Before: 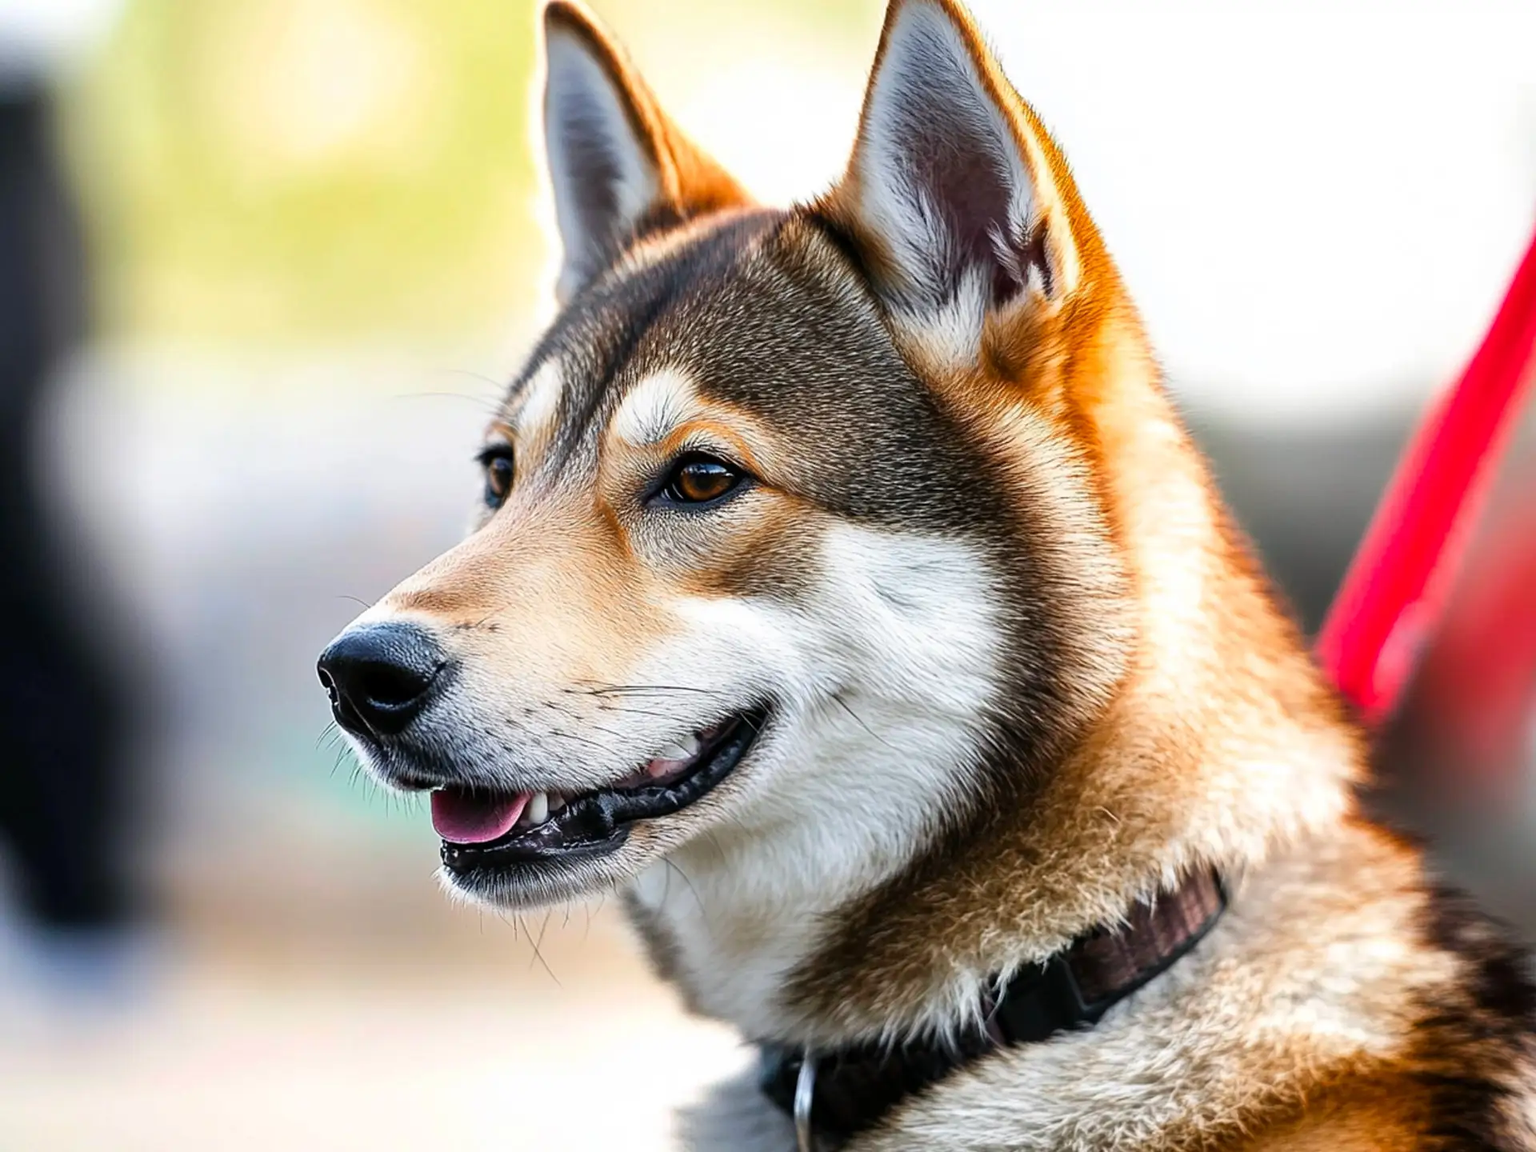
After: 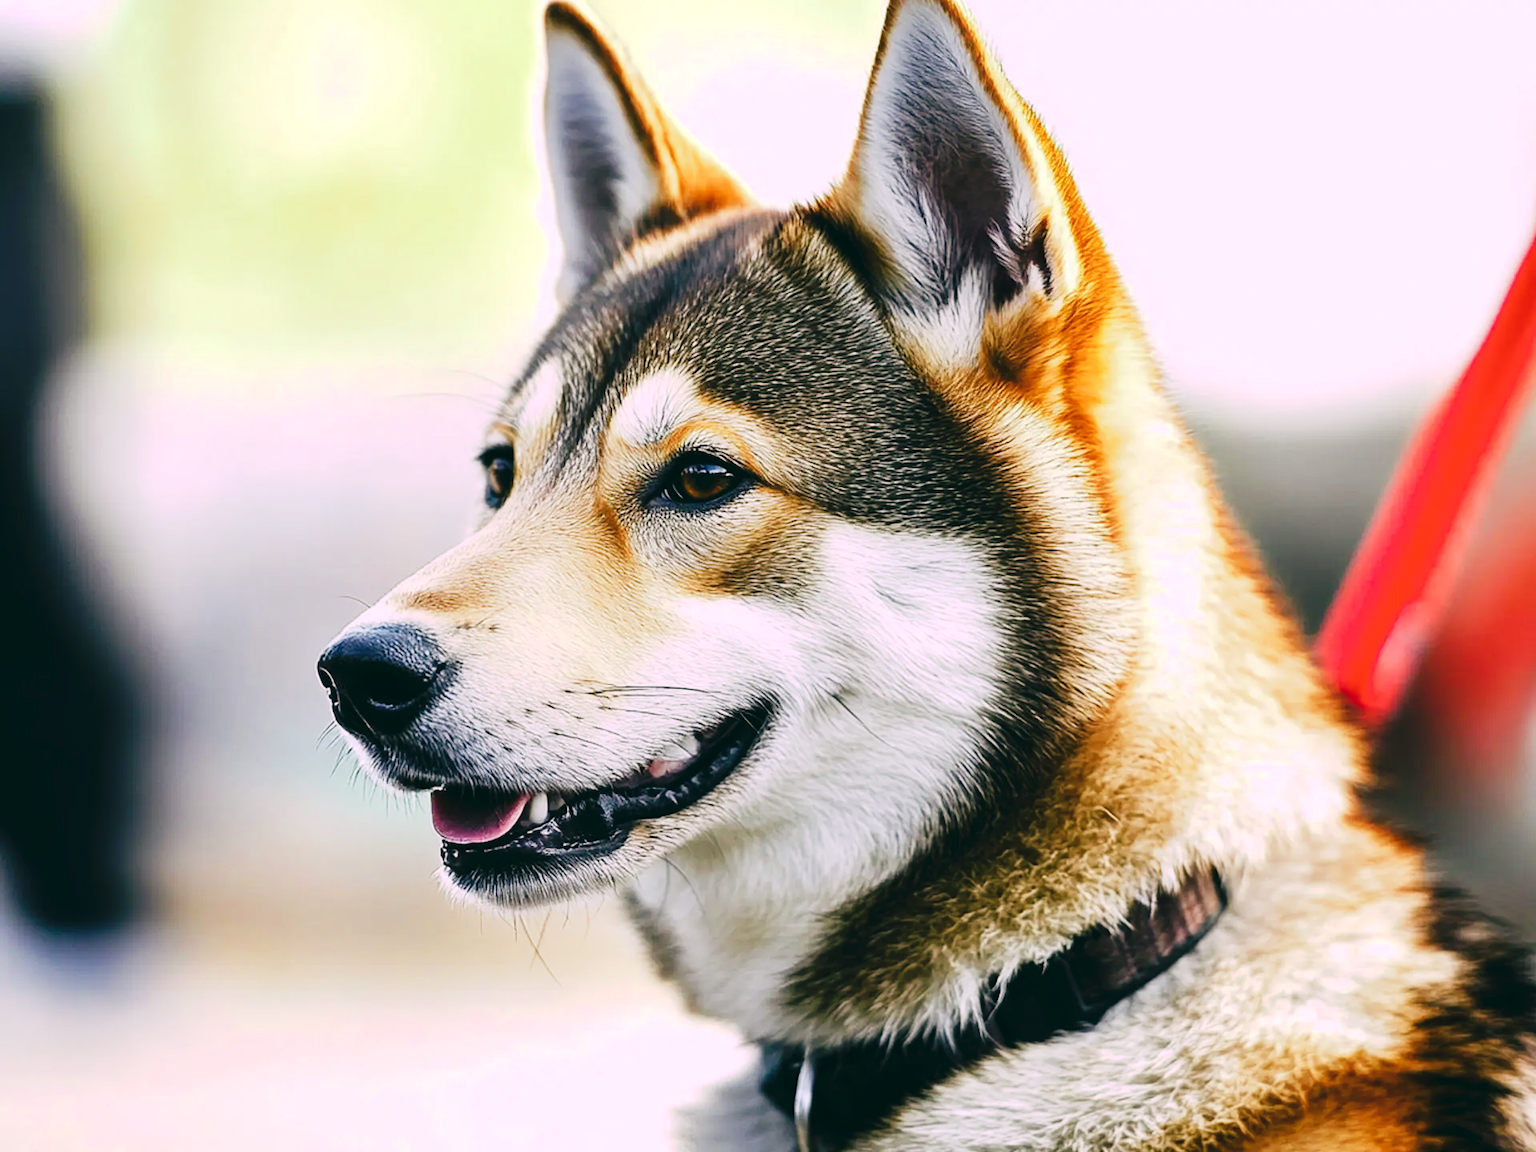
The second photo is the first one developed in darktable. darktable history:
tone curve: curves: ch0 [(0, 0) (0.003, 0.042) (0.011, 0.043) (0.025, 0.047) (0.044, 0.059) (0.069, 0.07) (0.1, 0.085) (0.136, 0.107) (0.177, 0.139) (0.224, 0.185) (0.277, 0.258) (0.335, 0.34) (0.399, 0.434) (0.468, 0.526) (0.543, 0.623) (0.623, 0.709) (0.709, 0.794) (0.801, 0.866) (0.898, 0.919) (1, 1)], preserve colors none
color look up table: target L [101.83, 98.42, 91.95, 85.73, 75.63, 70.49, 70.93, 70.28, 52.98, 50.78, 25.52, 201.25, 84.61, 80.57, 70.53, 60.46, 57.16, 61.27, 55.58, 49.46, 47.46, 43.63, 30.27, 24.55, 23.4, 9.722, 96.53, 76.55, 75.72, 63.94, 64.26, 58.74, 53.73, 48.64, 56.46, 38.37, 34.04, 34.18, 17.13, 18.76, 14.32, 92.32, 89.39, 69.79, 63.56, 66.14, 42.12, 32.62, 12.25], target a [-2.765, -26.35, -29.57, -18.59, -18.45, -1.486, -51.64, -24.48, -43.2, -21.07, -22.07, 0, 12.03, 4.698, 26.91, 39.76, 31.22, 6.415, 50.34, 68.12, 55.93, 24.29, 2.74, 29.41, -5.442, 13.09, 15.28, 9.616, 29.72, 24.97, 50.47, 63.94, 15.19, 5.965, 55.41, 51.42, 32.91, 45.98, 9.613, 24.72, 18.91, -26.34, -21.1, -1.169, -6.884, -27.02, -8.6, -12.74, -20.31], target b [14.68, 38.44, 16.85, 7.01, 21.95, 9.504, 40.33, 56.2, 32.87, 36.59, 14.37, -0.001, 23.11, 59.33, 47.77, 56.39, 18.74, 35.76, 41.97, 16.17, 50.05, 41.96, 2.315, 32.59, 23.11, 11.57, -7.29, -8.373, -2.279, -33.62, -7.483, -30.61, -58.19, -12.93, -50.29, -15.96, 2.116, -48.41, -30.53, -43.98, -17.83, -3.404, -18.68, -31.82, -11.45, 0.684, -31, -11.76, -6.171], num patches 49
